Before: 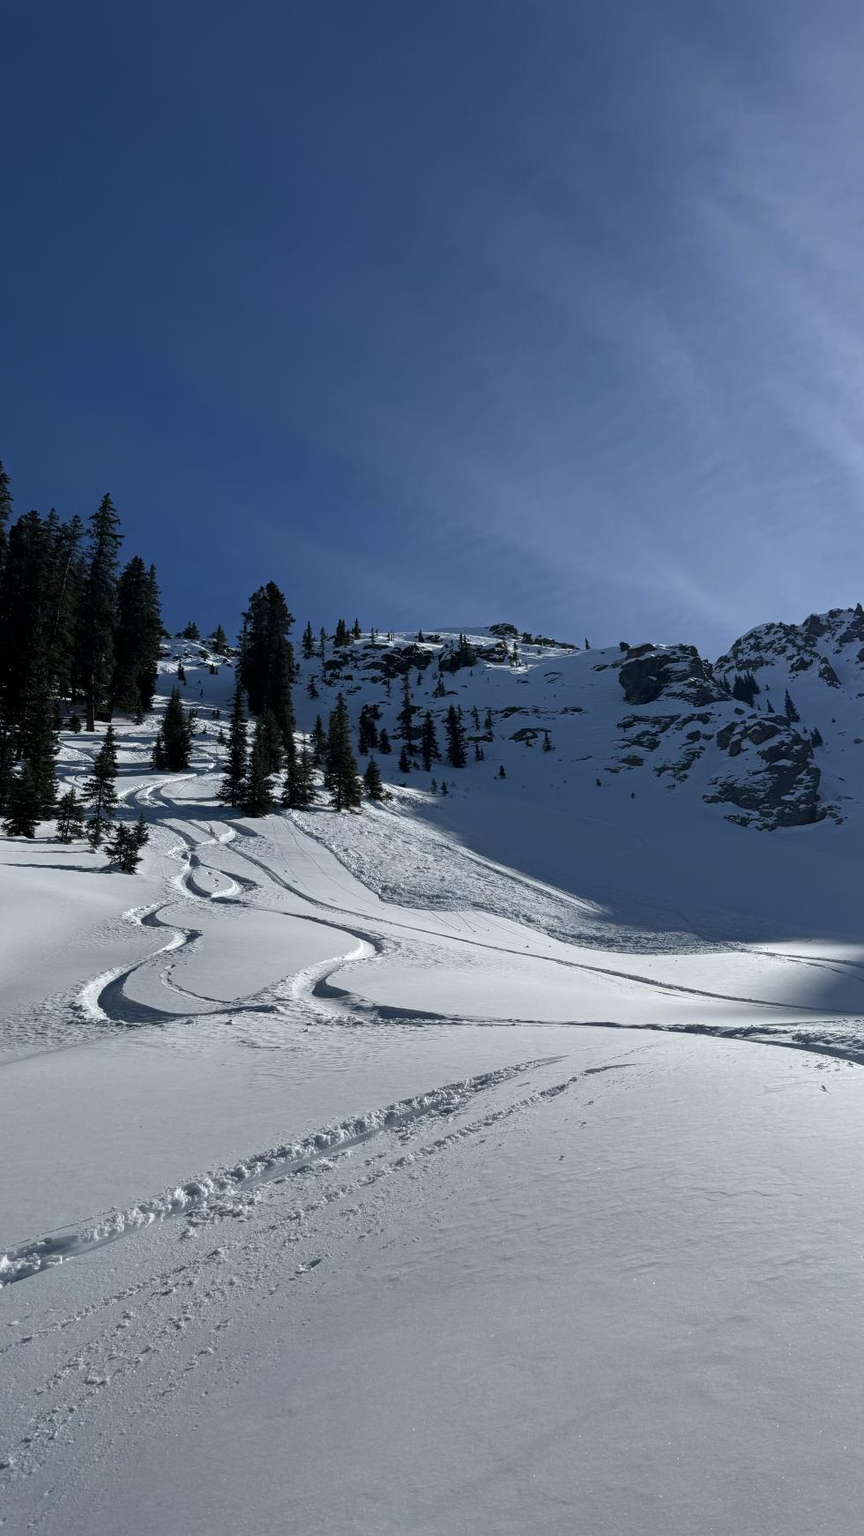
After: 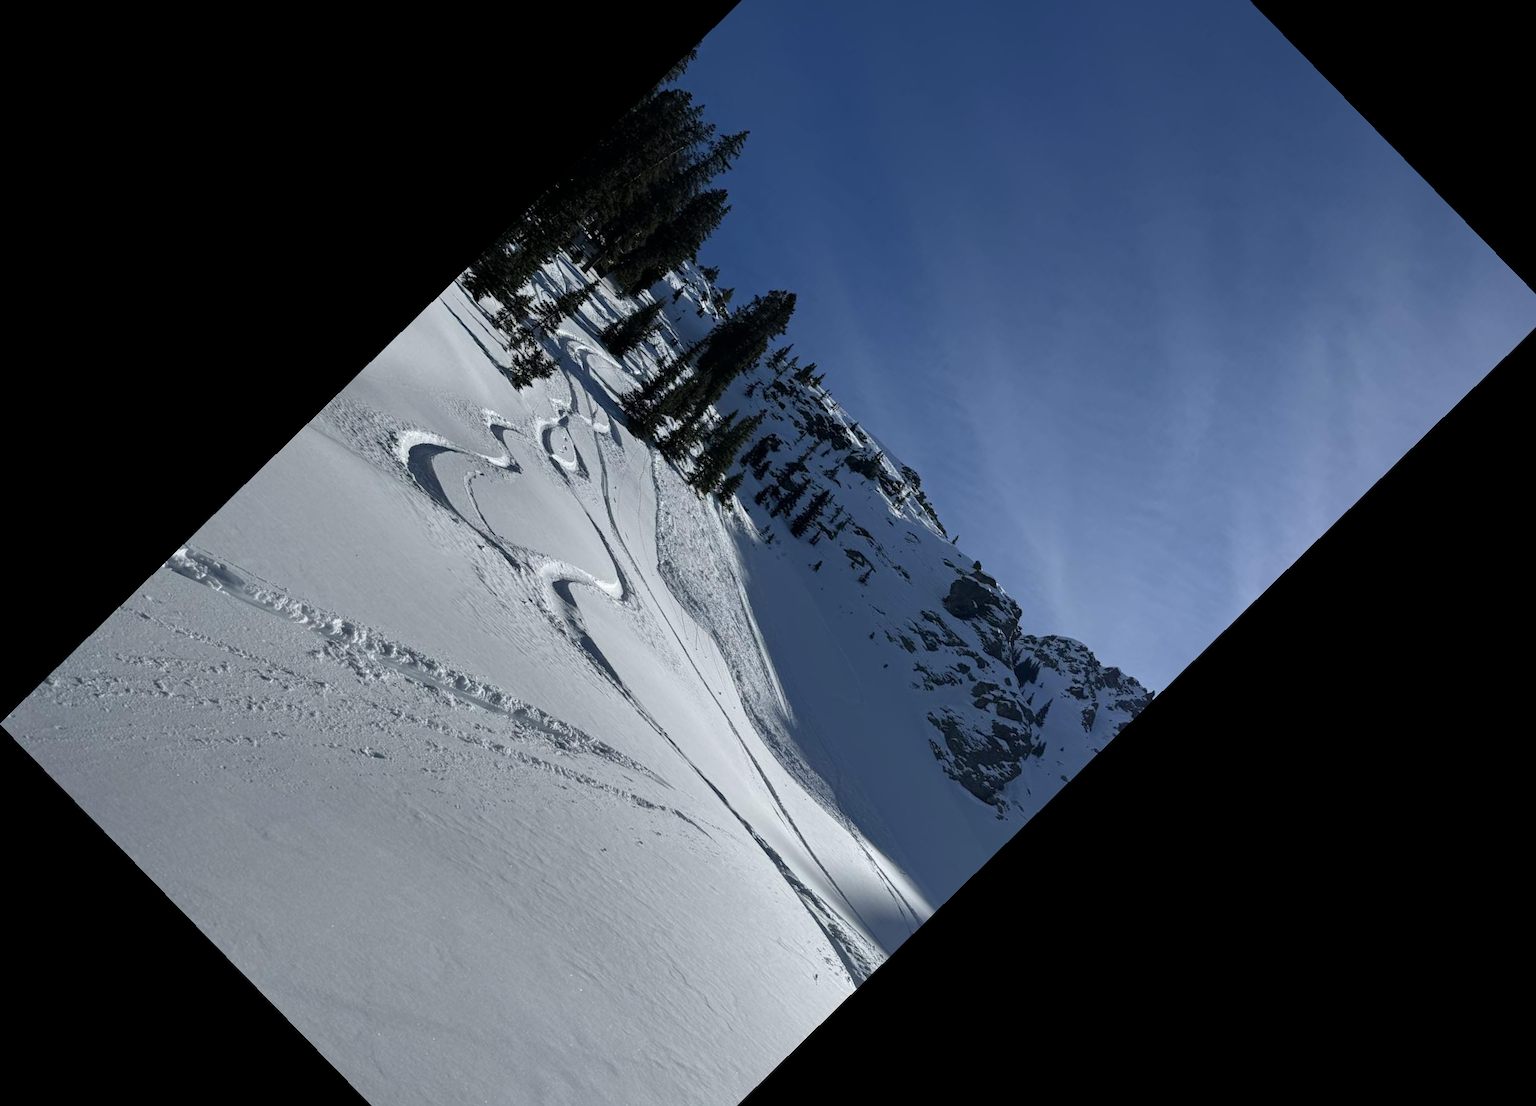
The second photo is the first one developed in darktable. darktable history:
crop and rotate: angle -45.75°, top 16.427%, right 0.994%, bottom 11.723%
